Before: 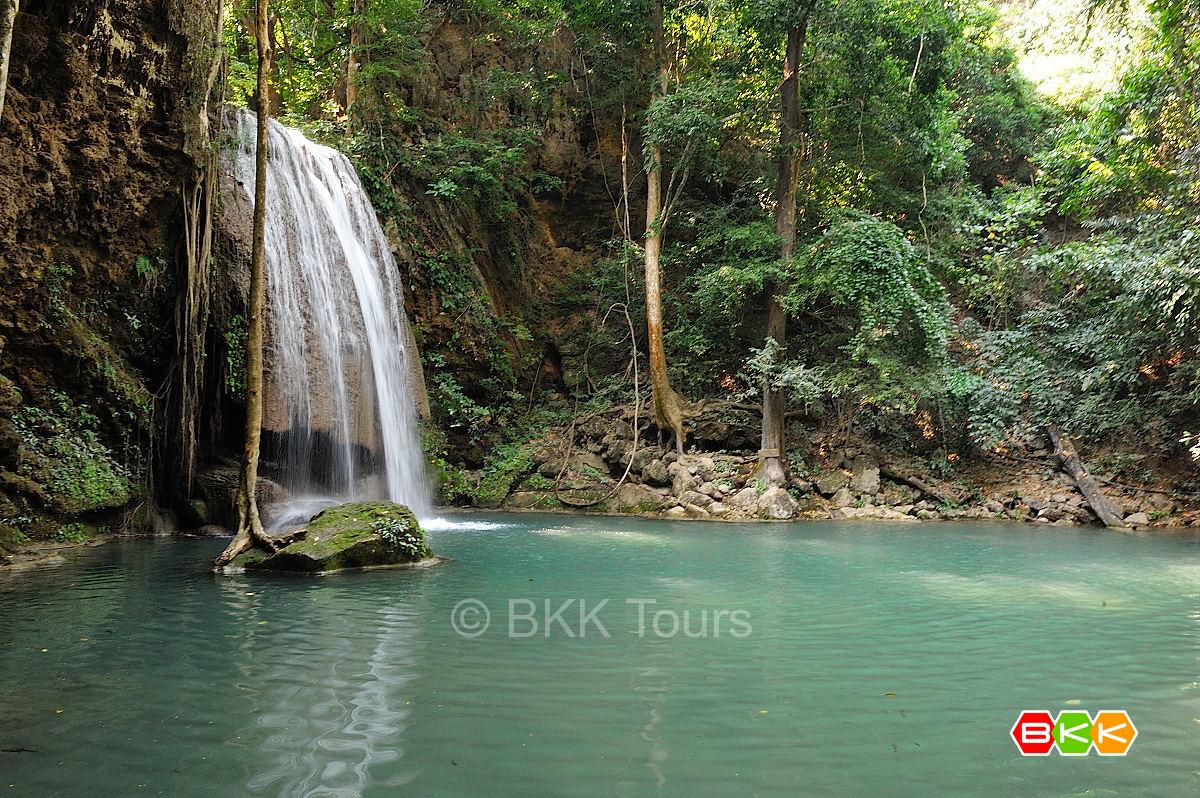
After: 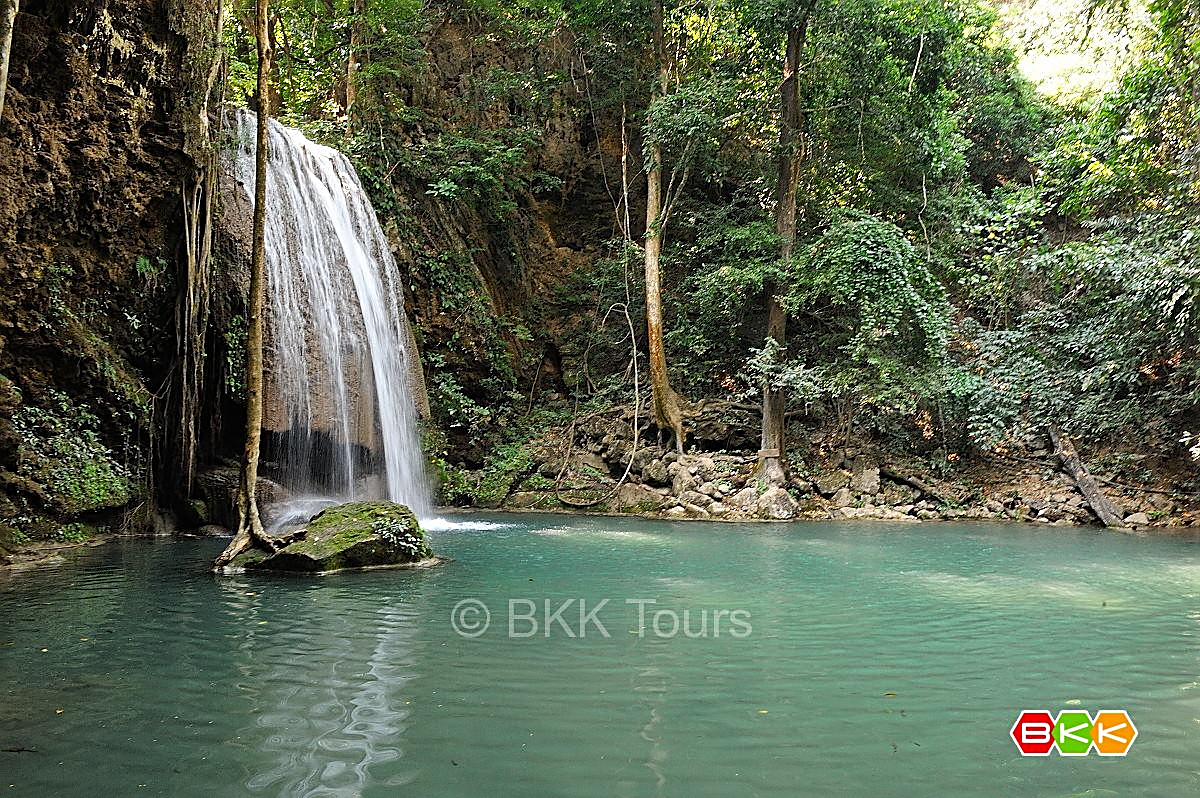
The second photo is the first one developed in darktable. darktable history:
sharpen: radius 2.536, amount 0.626
